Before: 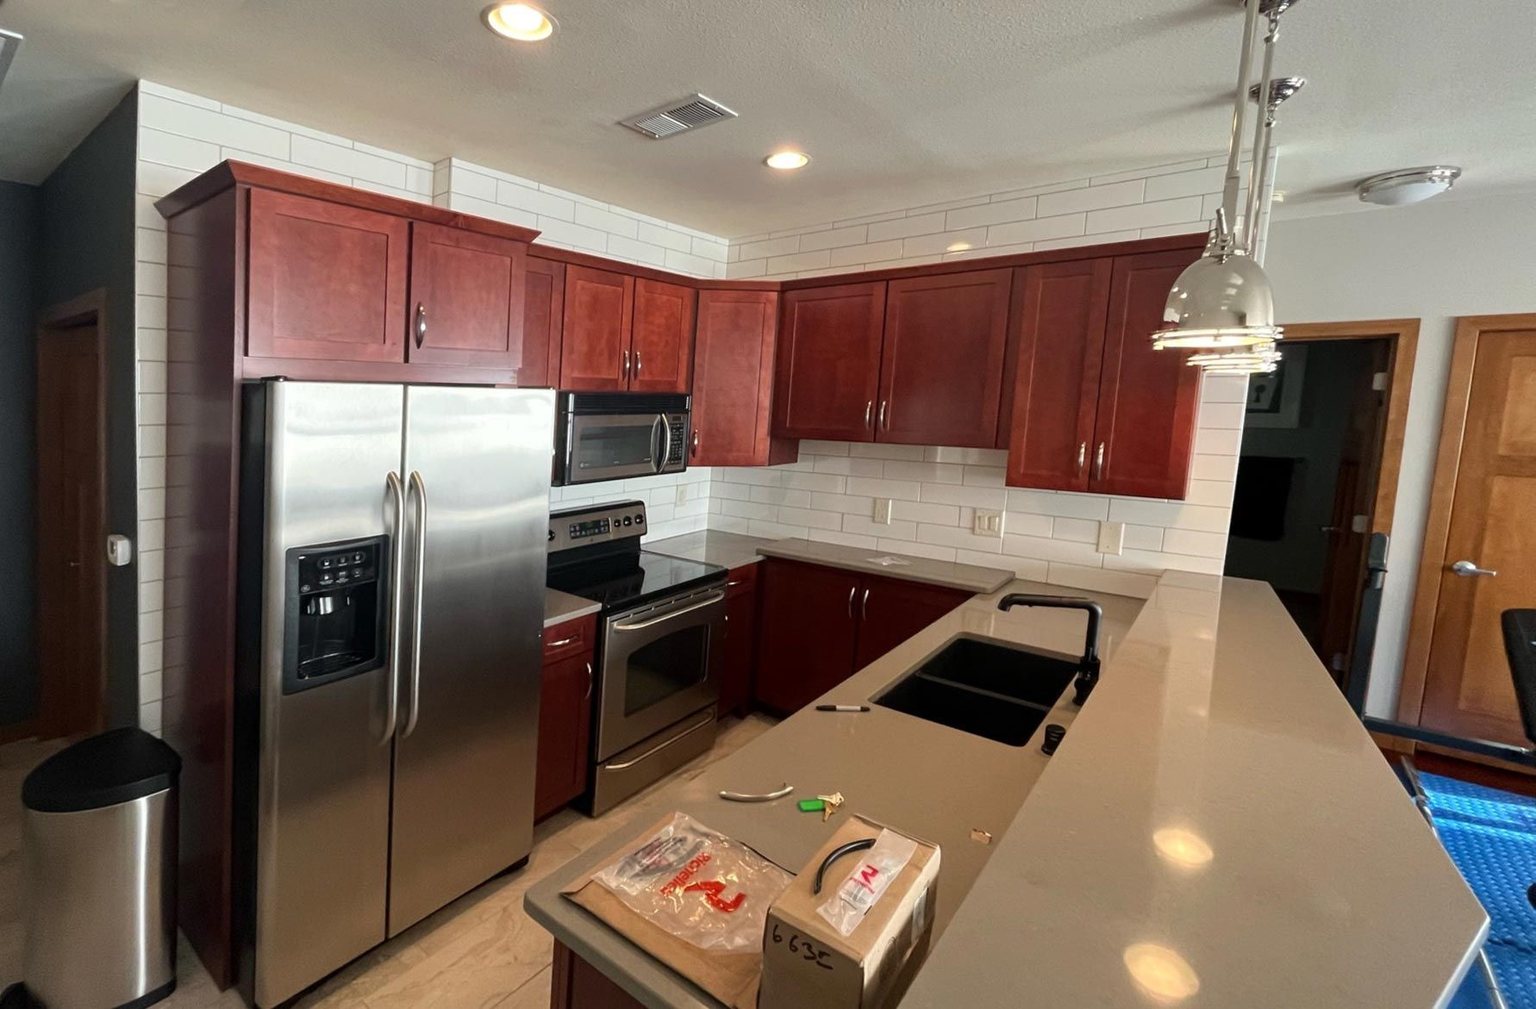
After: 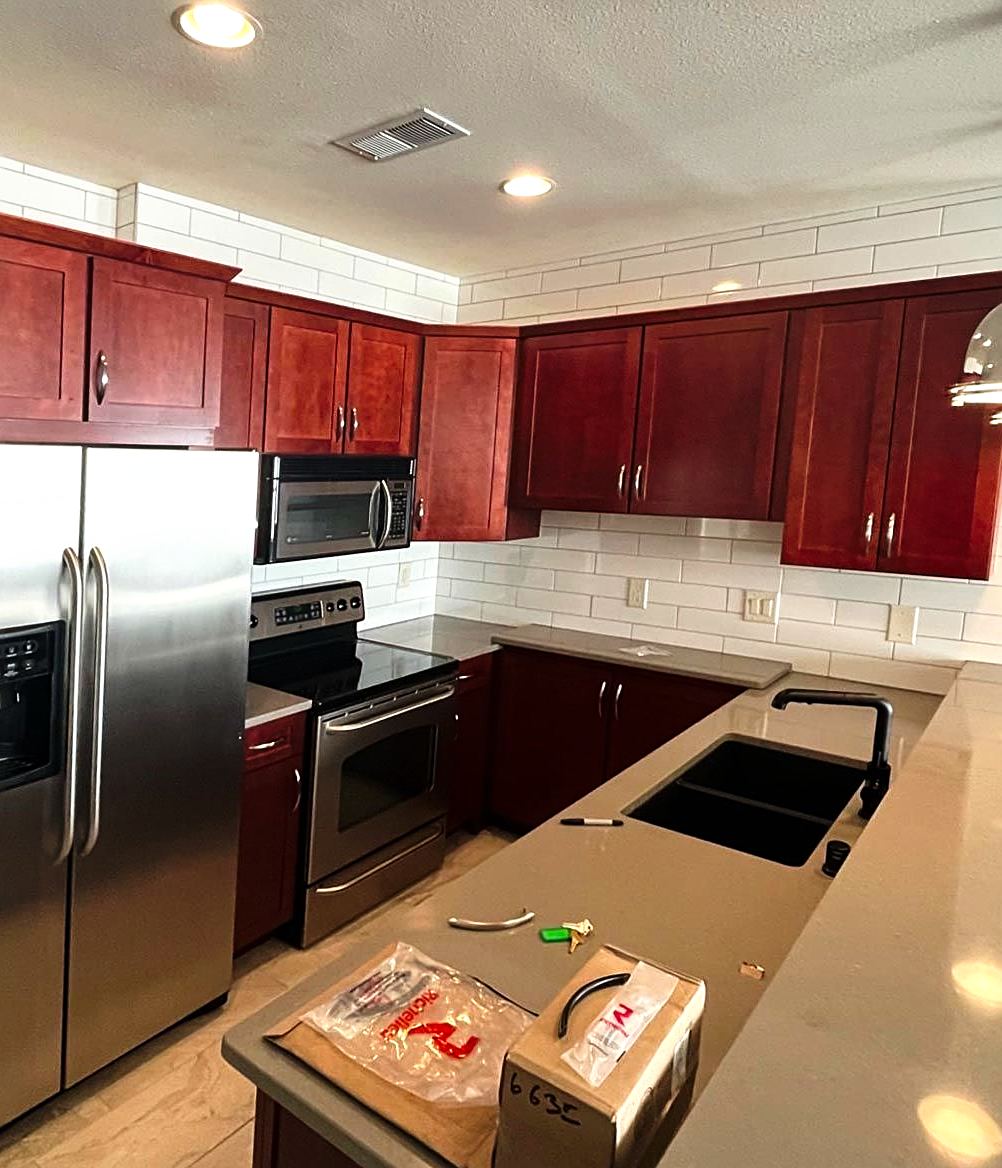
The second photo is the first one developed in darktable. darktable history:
crop: left 21.674%, right 22.086%
sharpen: on, module defaults
white balance: emerald 1
tone curve: curves: ch0 [(0, 0) (0.003, 0.002) (0.011, 0.006) (0.025, 0.014) (0.044, 0.025) (0.069, 0.039) (0.1, 0.056) (0.136, 0.082) (0.177, 0.116) (0.224, 0.163) (0.277, 0.233) (0.335, 0.311) (0.399, 0.396) (0.468, 0.488) (0.543, 0.588) (0.623, 0.695) (0.709, 0.809) (0.801, 0.912) (0.898, 0.997) (1, 1)], preserve colors none
shadows and highlights: shadows 32, highlights -32, soften with gaussian
